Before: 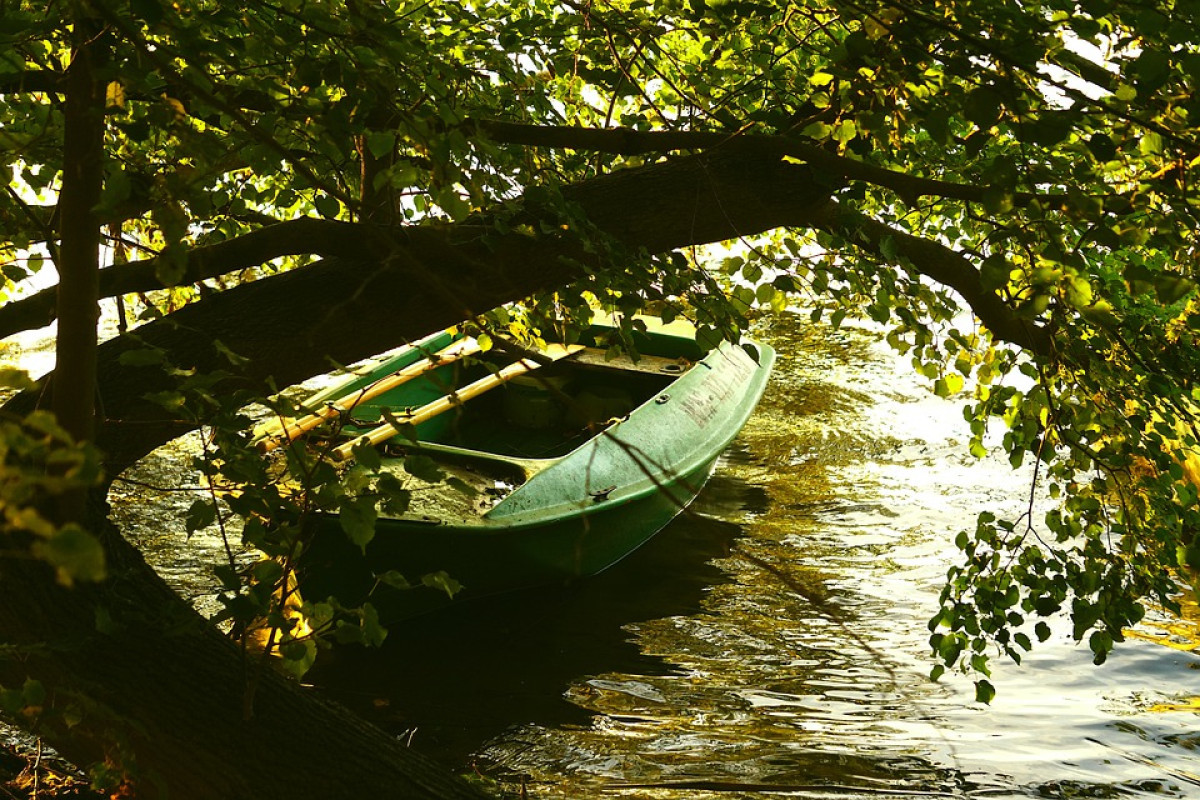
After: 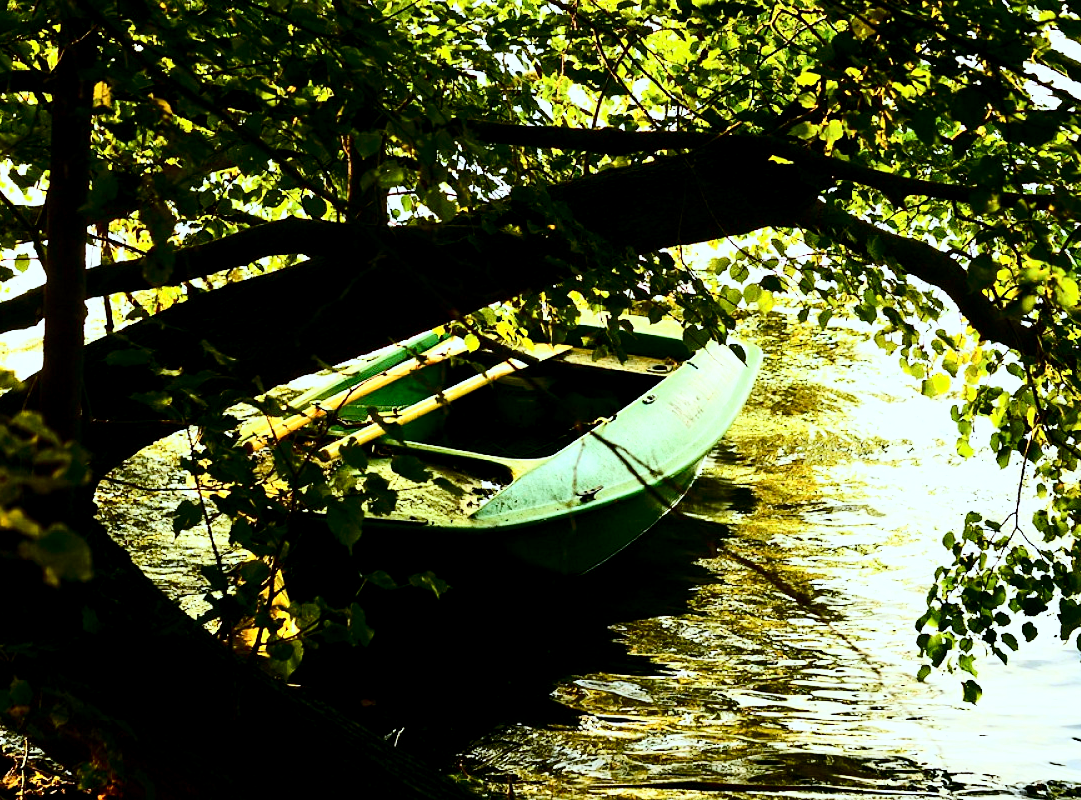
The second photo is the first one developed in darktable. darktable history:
exposure: black level correction 0.009, exposure 0.119 EV, compensate highlight preservation false
crop and rotate: left 1.088%, right 8.807%
white balance: red 0.931, blue 1.11
contrast brightness saturation: contrast 0.28
base curve: curves: ch0 [(0, 0) (0.028, 0.03) (0.121, 0.232) (0.46, 0.748) (0.859, 0.968) (1, 1)]
